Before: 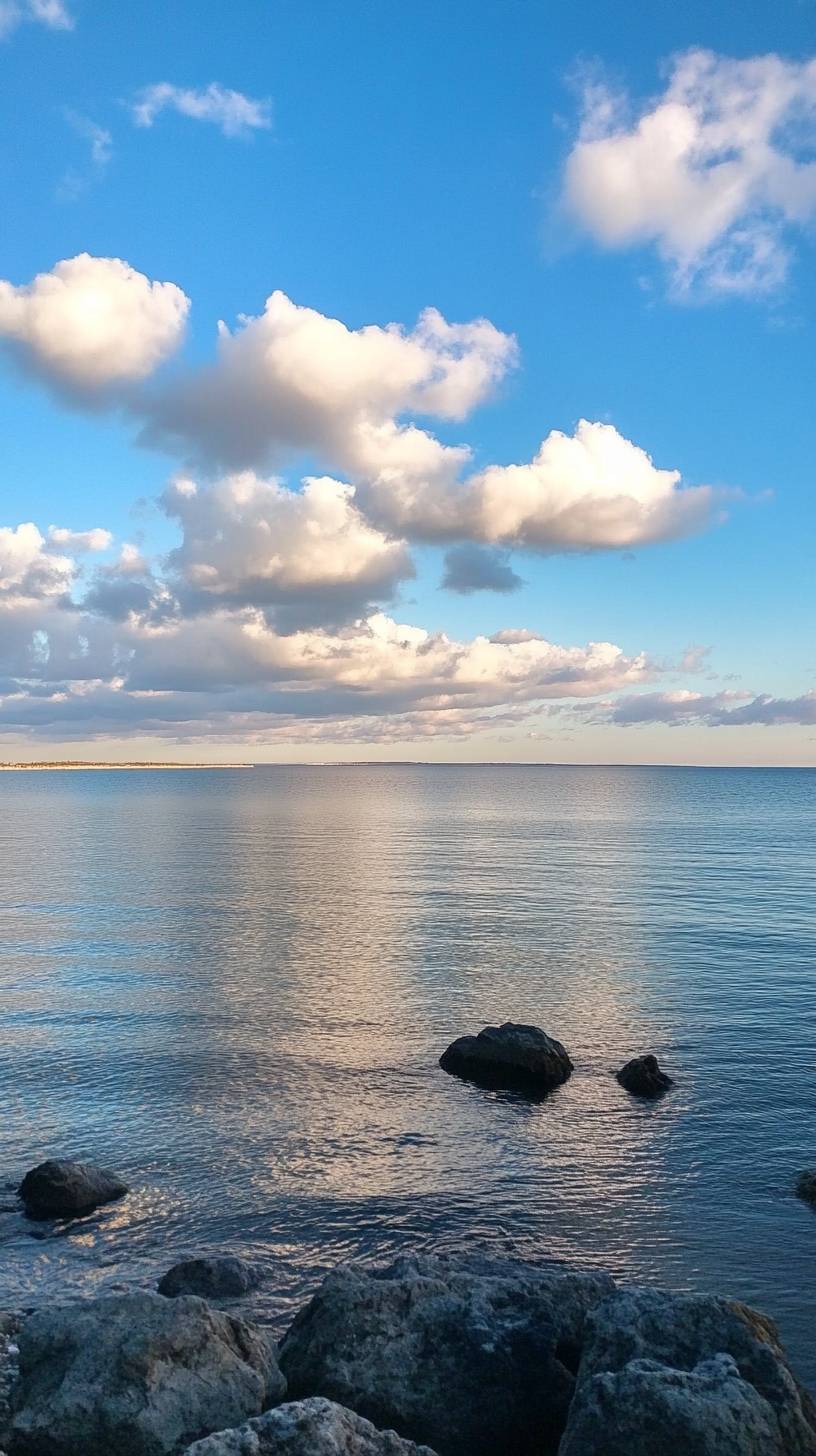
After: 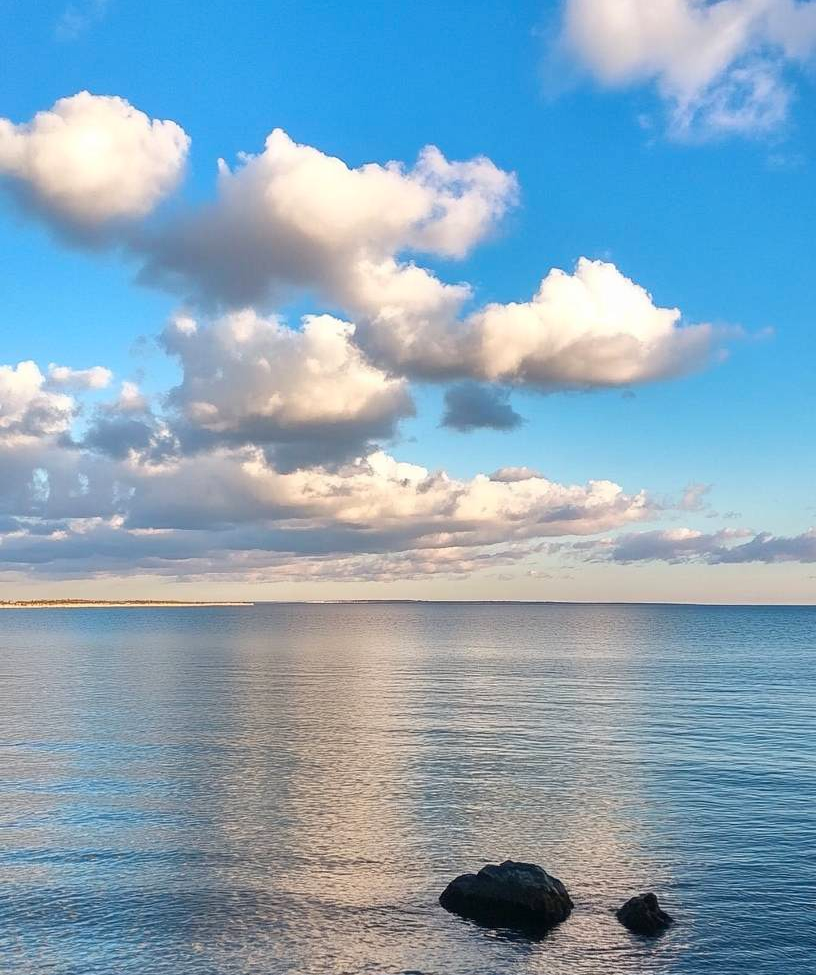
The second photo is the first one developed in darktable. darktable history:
shadows and highlights: shadows 48.55, highlights -41.35, soften with gaussian
contrast brightness saturation: contrast 0.098, brightness 0.031, saturation 0.091
crop: top 11.168%, bottom 21.827%
